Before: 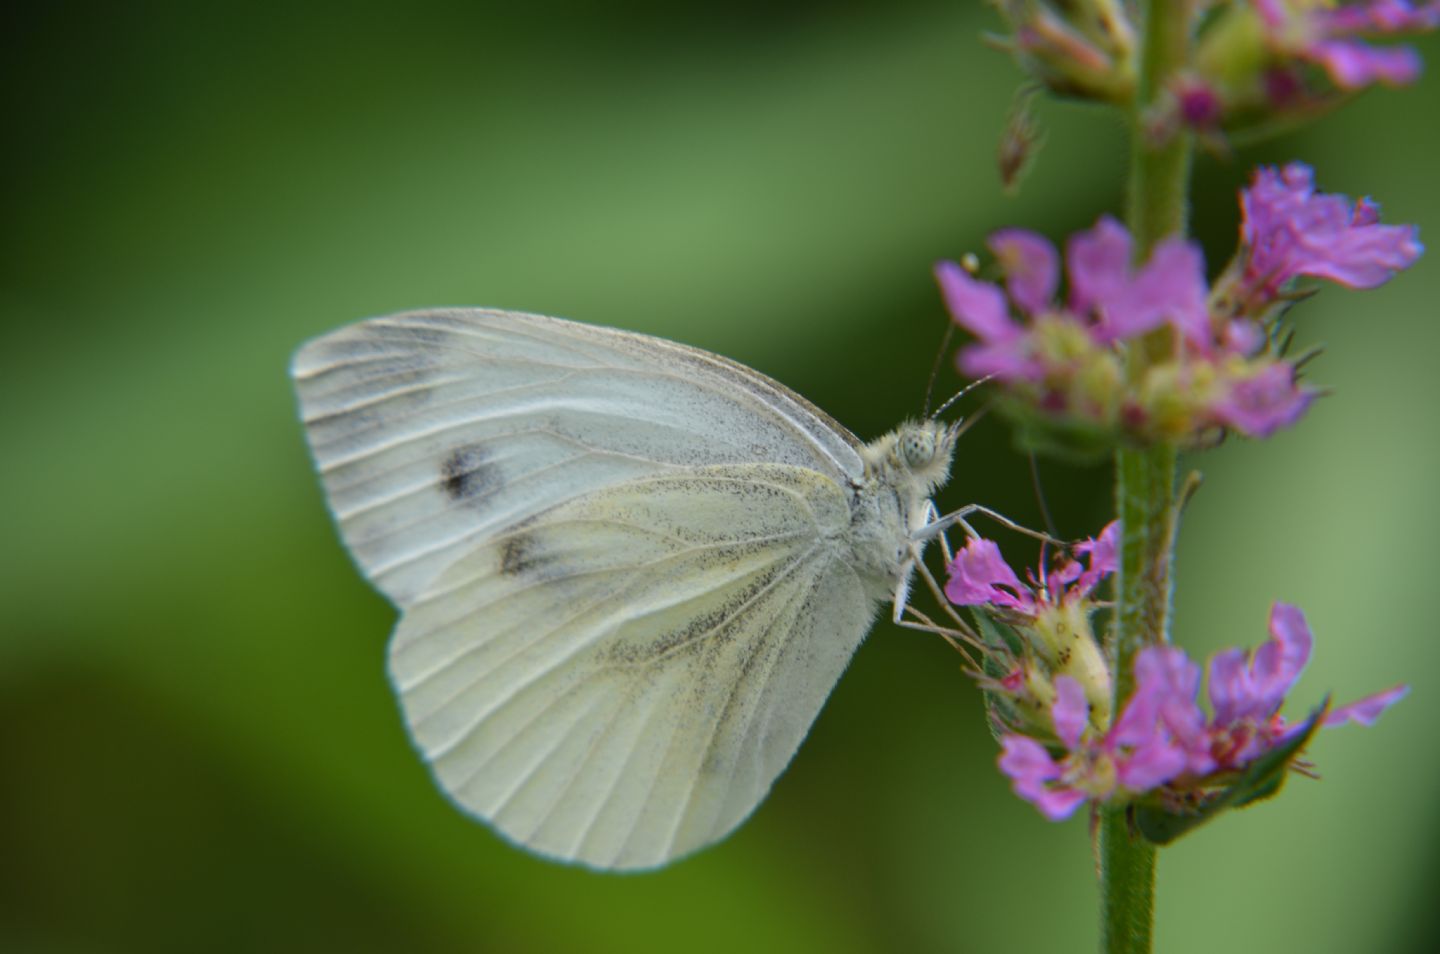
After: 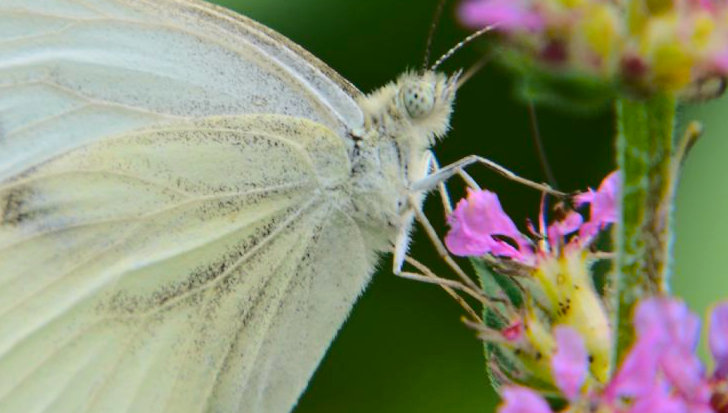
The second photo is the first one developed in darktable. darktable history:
levels: white 99.9%
crop: left 34.783%, top 36.611%, right 14.63%, bottom 20.003%
tone curve: curves: ch0 [(0, 0.011) (0.104, 0.085) (0.236, 0.234) (0.398, 0.507) (0.498, 0.621) (0.65, 0.757) (0.835, 0.883) (1, 0.961)]; ch1 [(0, 0) (0.353, 0.344) (0.43, 0.401) (0.479, 0.476) (0.502, 0.502) (0.54, 0.542) (0.602, 0.613) (0.638, 0.668) (0.693, 0.727) (1, 1)]; ch2 [(0, 0) (0.34, 0.314) (0.434, 0.43) (0.5, 0.506) (0.521, 0.54) (0.54, 0.56) (0.595, 0.613) (0.644, 0.729) (1, 1)], color space Lab, independent channels, preserve colors none
